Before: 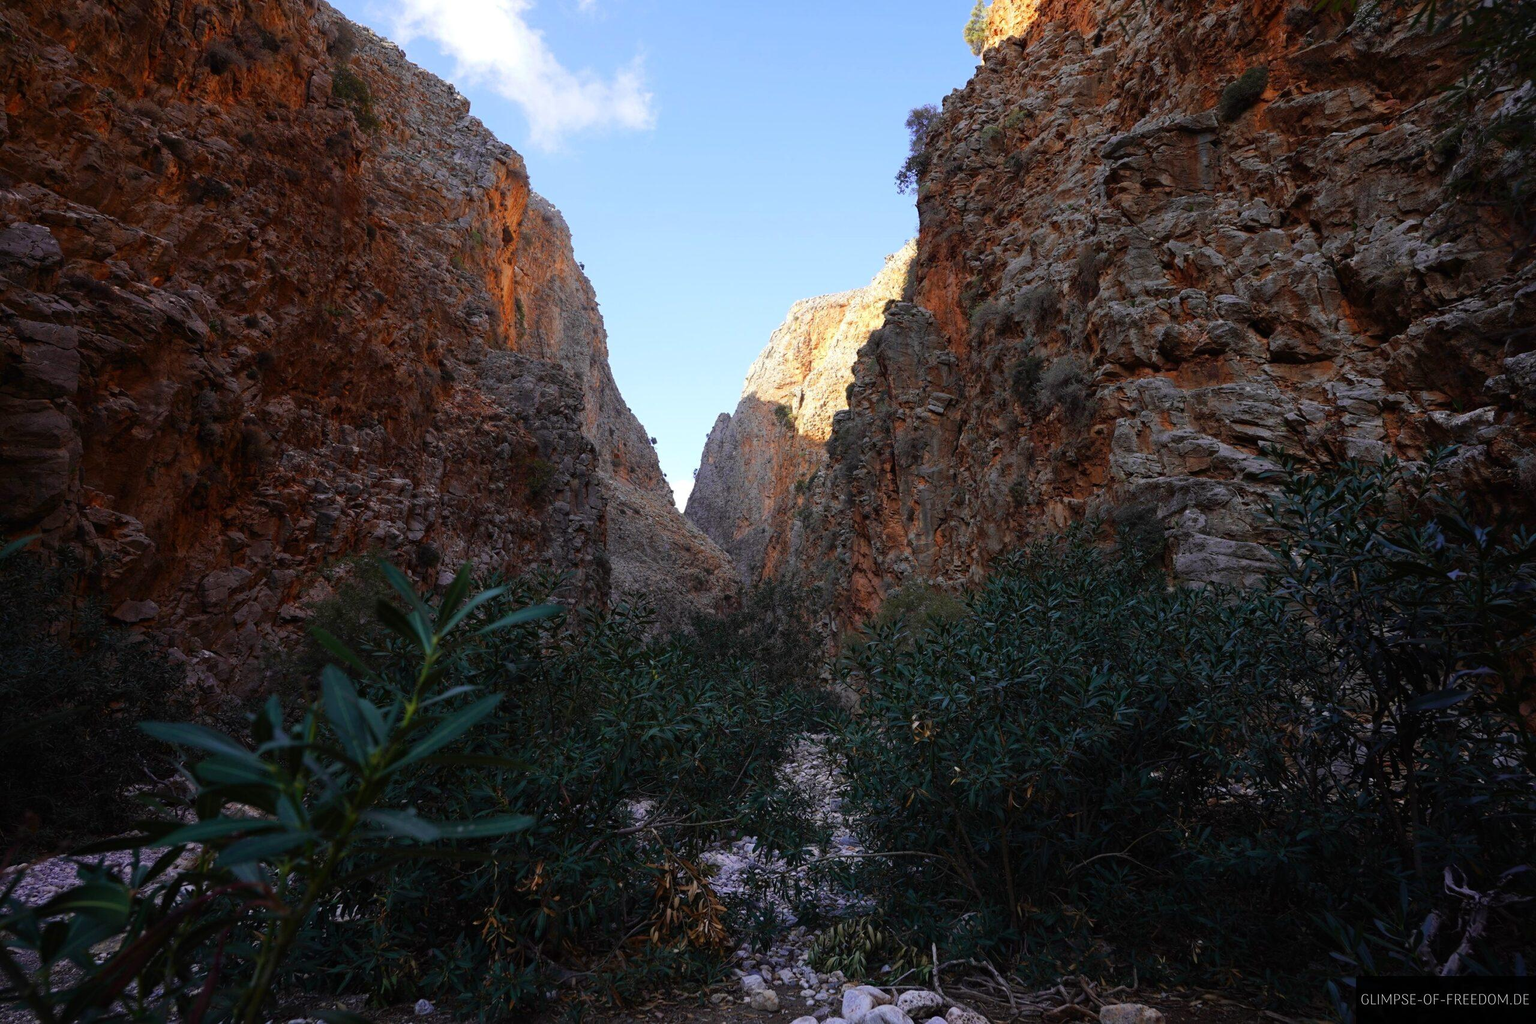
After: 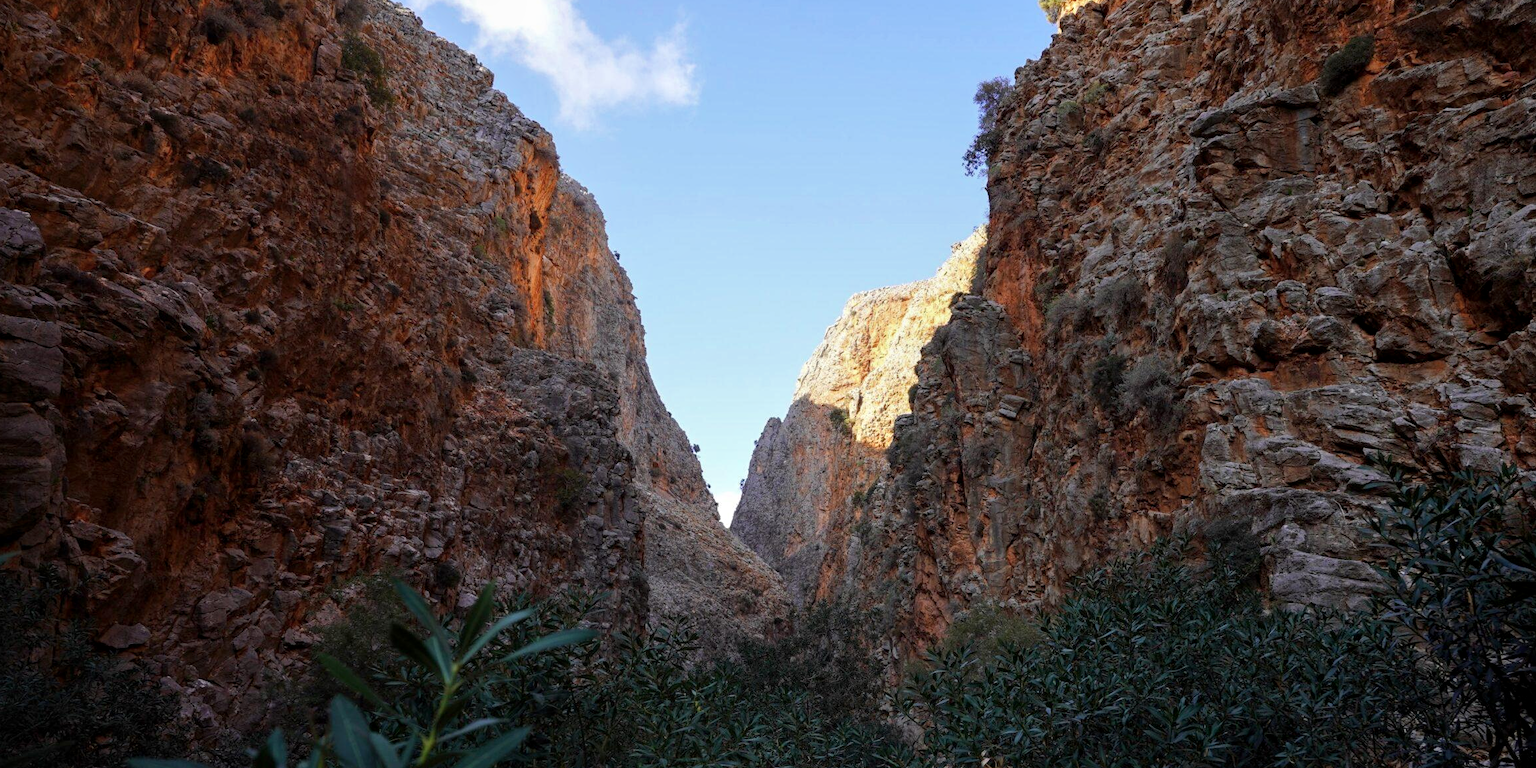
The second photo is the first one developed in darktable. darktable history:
crop: left 1.509%, top 3.452%, right 7.696%, bottom 28.452%
local contrast: on, module defaults
